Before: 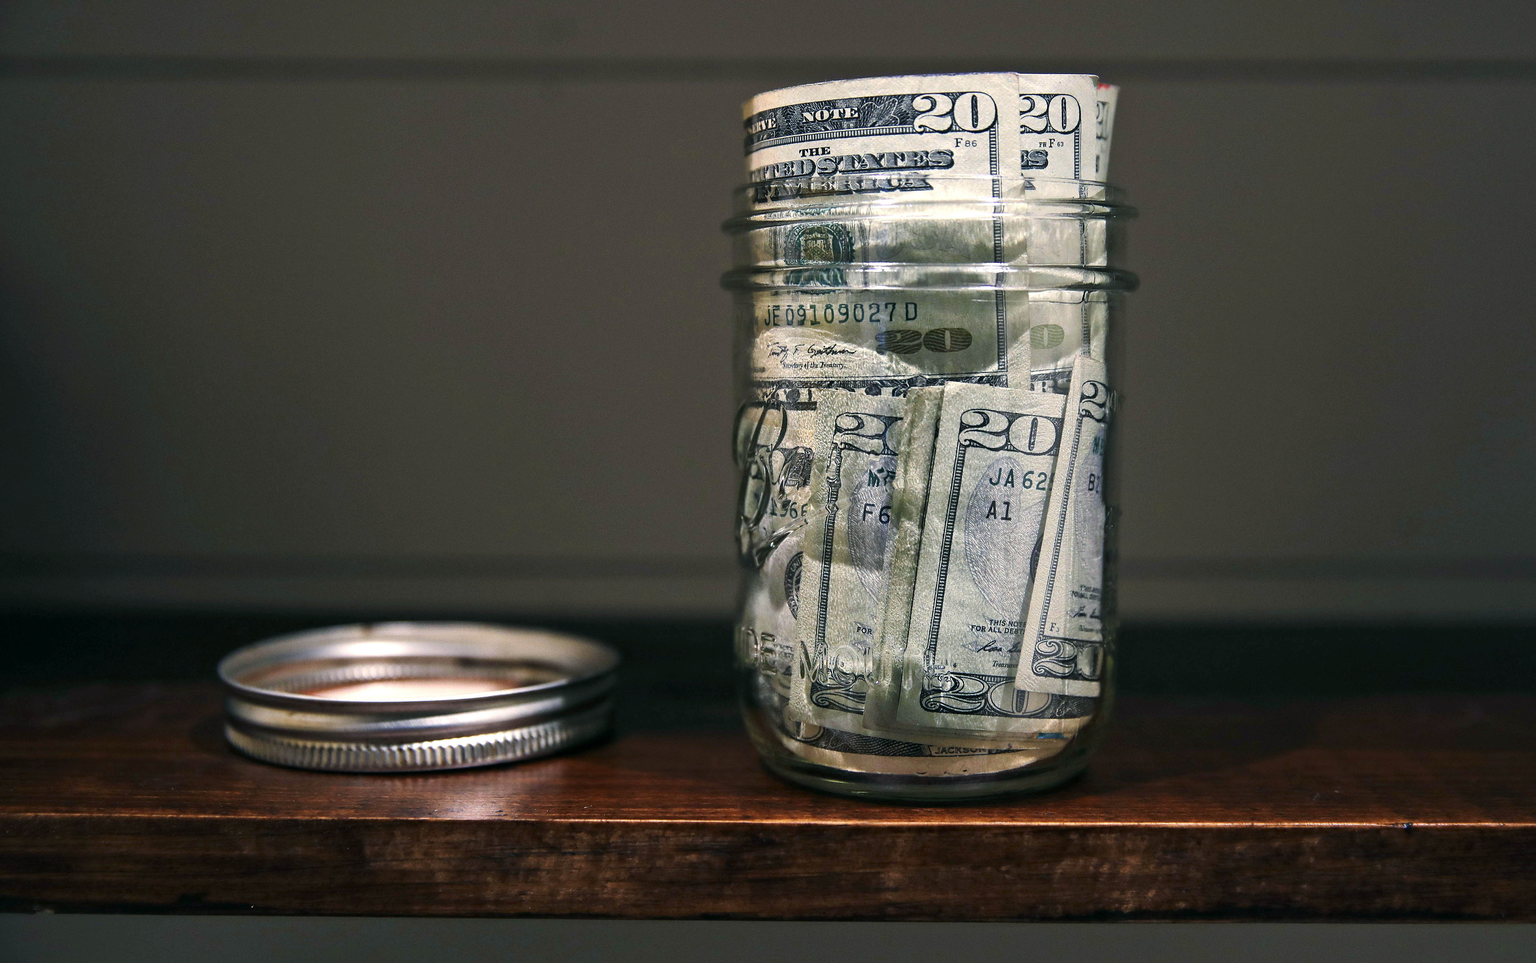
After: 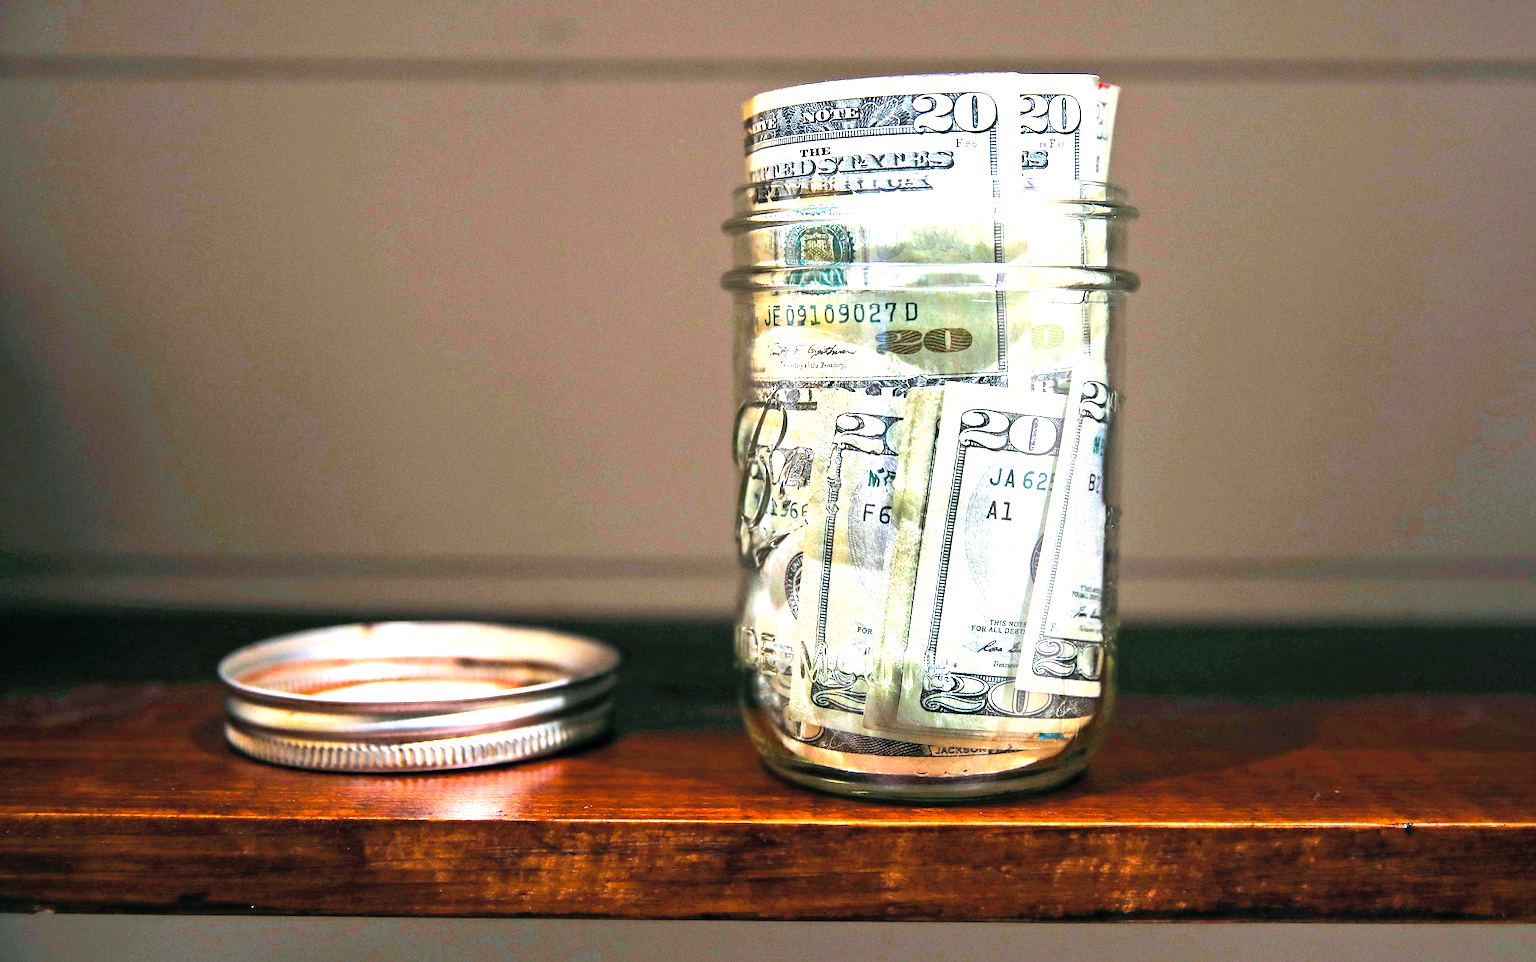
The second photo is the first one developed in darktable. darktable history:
contrast brightness saturation: contrast 0.135, brightness 0.219
color balance rgb: shadows lift › chroma 9.713%, shadows lift › hue 43.11°, perceptual saturation grading › global saturation 19.264%, perceptual brilliance grading › global brilliance 29.45%, perceptual brilliance grading › highlights 12.548%, perceptual brilliance grading › mid-tones 24.917%, global vibrance 16.841%, saturation formula JzAzBz (2021)
exposure: exposure 1 EV, compensate highlight preservation false
